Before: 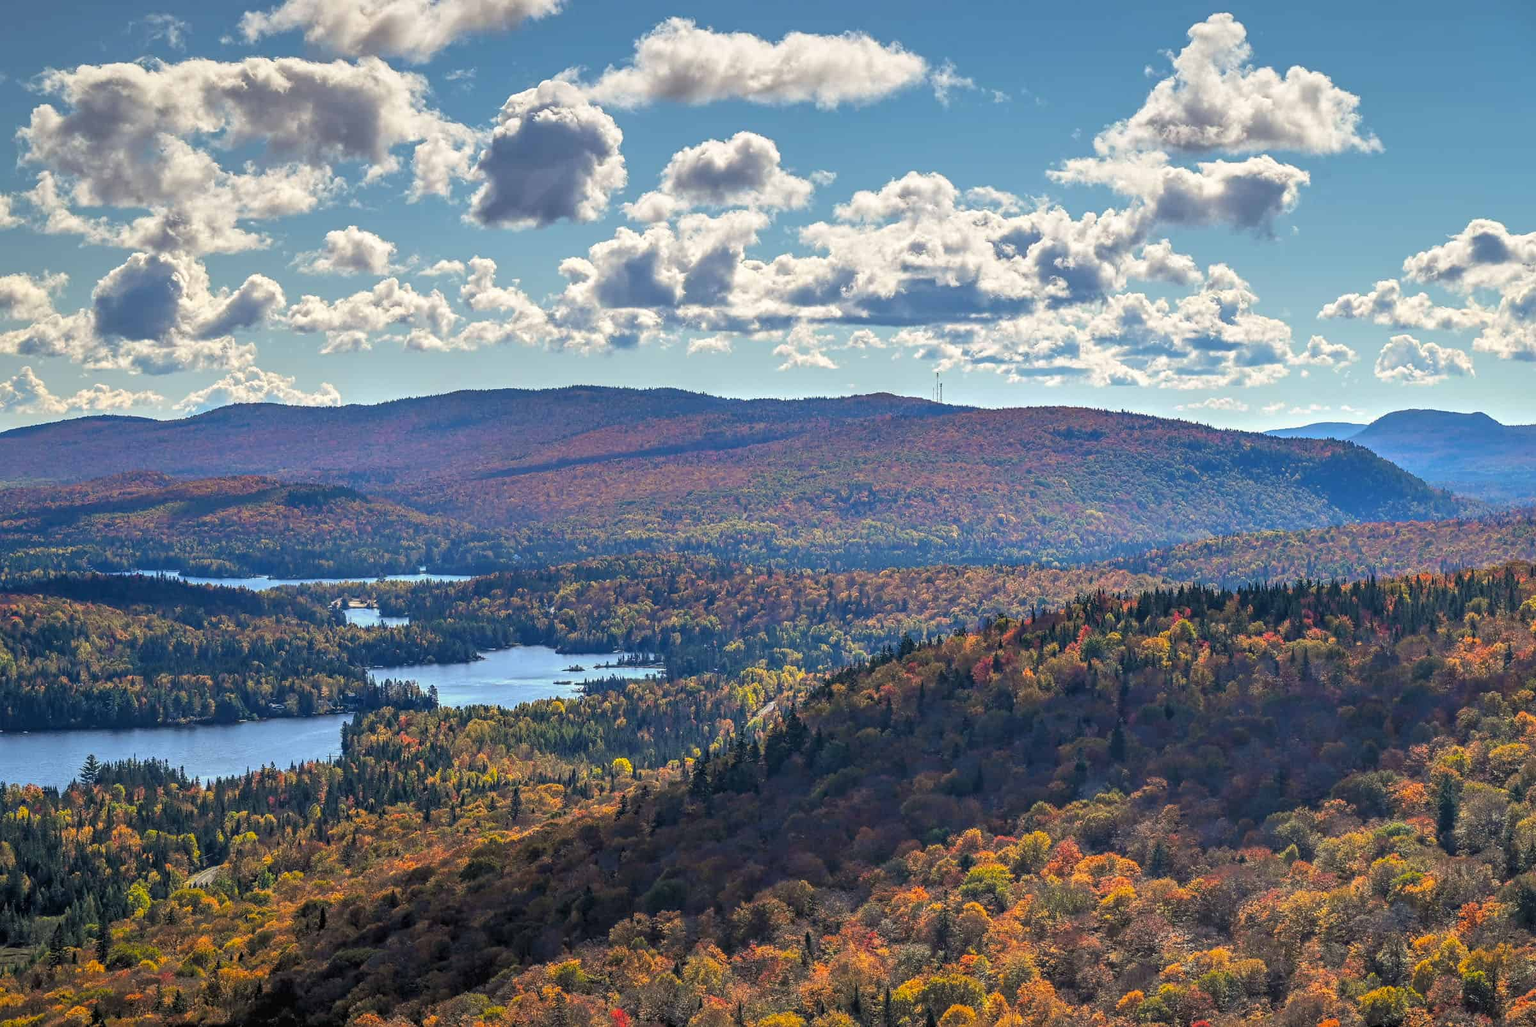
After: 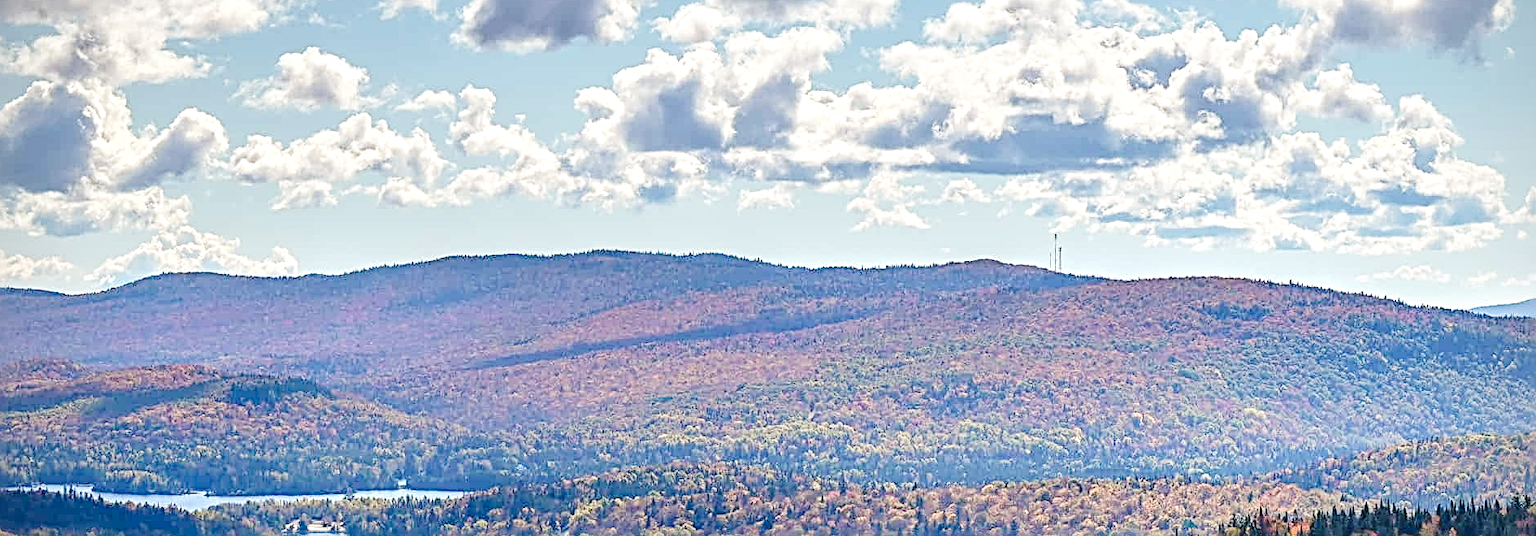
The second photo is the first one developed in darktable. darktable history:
crop: left 6.947%, top 18.395%, right 14.28%, bottom 40.446%
exposure: exposure 0.464 EV, compensate highlight preservation false
local contrast: highlights 100%, shadows 98%, detail 119%, midtone range 0.2
vignetting: fall-off radius 63.43%, dithering 8-bit output
sharpen: radius 3.062, amount 0.758
tone curve: curves: ch0 [(0, 0.026) (0.104, 0.1) (0.233, 0.262) (0.398, 0.507) (0.498, 0.621) (0.65, 0.757) (0.835, 0.883) (1, 0.961)]; ch1 [(0, 0) (0.346, 0.307) (0.408, 0.369) (0.453, 0.457) (0.482, 0.476) (0.502, 0.498) (0.521, 0.507) (0.553, 0.554) (0.638, 0.646) (0.693, 0.727) (1, 1)]; ch2 [(0, 0) (0.366, 0.337) (0.434, 0.46) (0.485, 0.494) (0.5, 0.494) (0.511, 0.508) (0.537, 0.55) (0.579, 0.599) (0.663, 0.67) (1, 1)], preserve colors none
